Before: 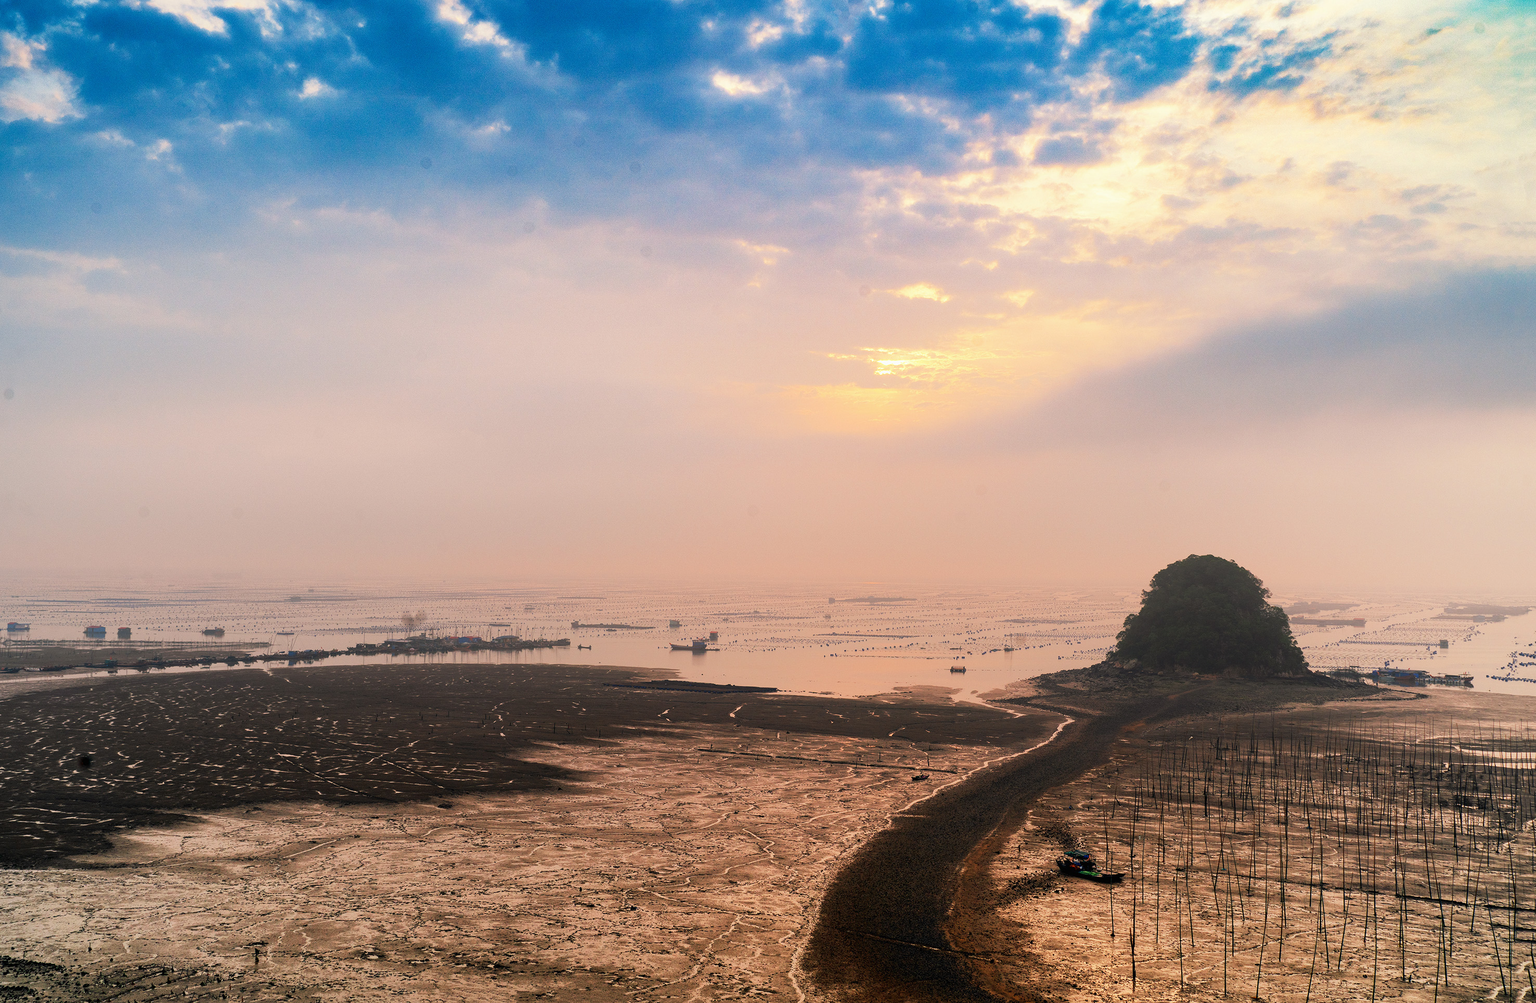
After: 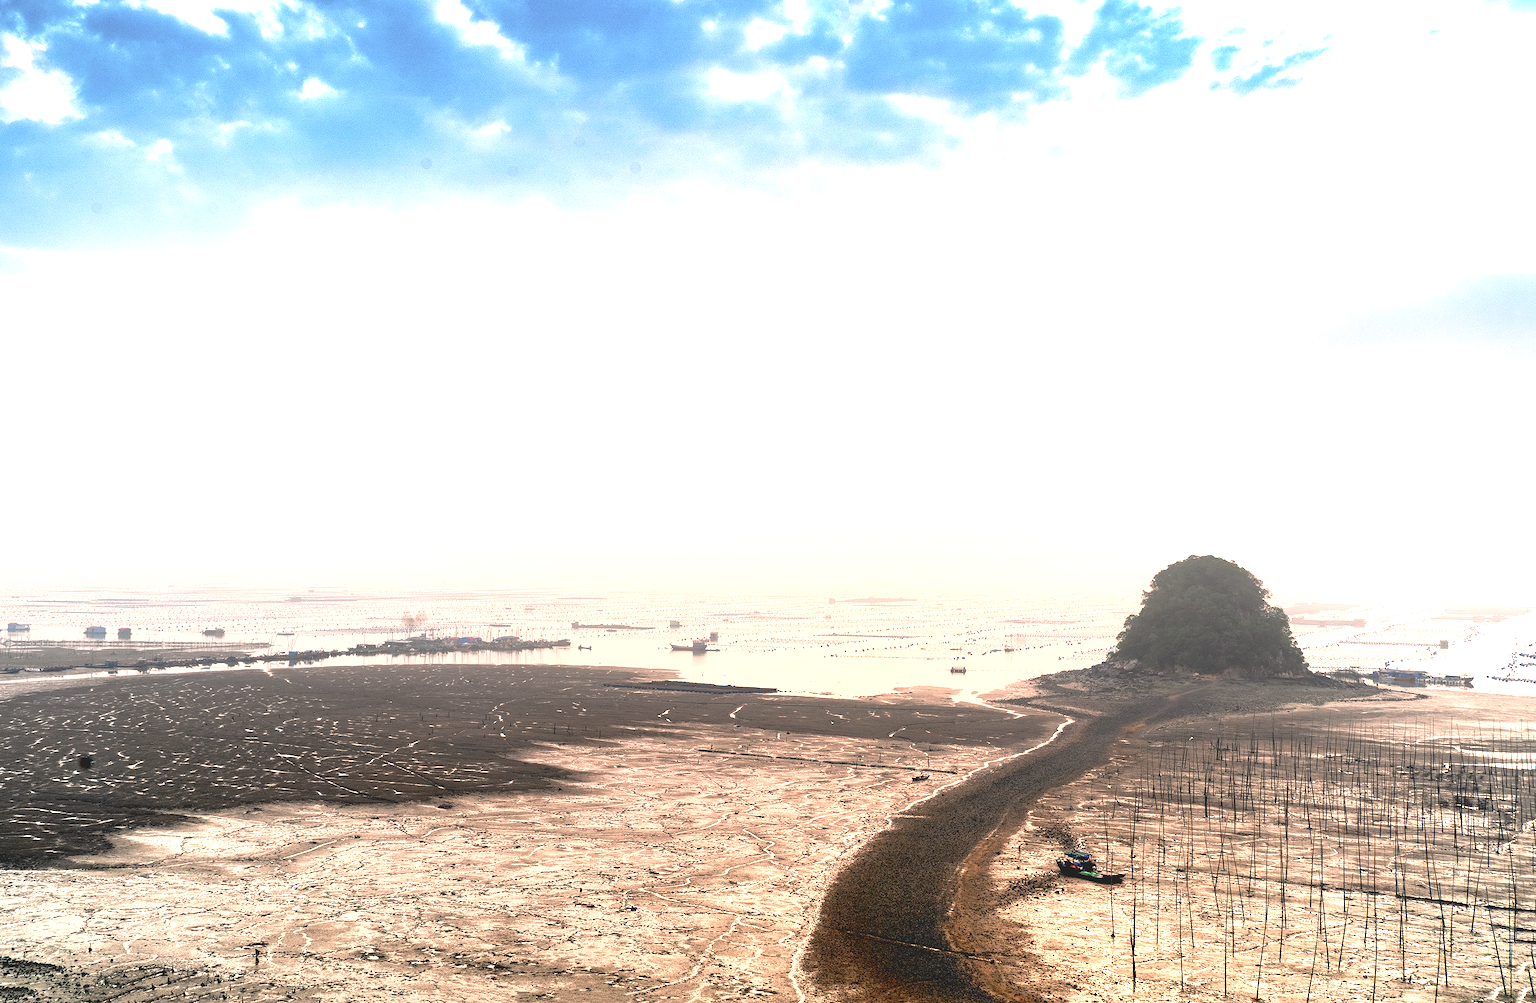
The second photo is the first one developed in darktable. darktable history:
contrast brightness saturation: contrast -0.26, saturation -0.43
exposure: black level correction 0.005, exposure 2.084 EV, compensate highlight preservation false
contrast equalizer: y [[0.5 ×4, 0.524, 0.59], [0.5 ×6], [0.5 ×6], [0, 0, 0, 0.01, 0.045, 0.012], [0, 0, 0, 0.044, 0.195, 0.131]]
